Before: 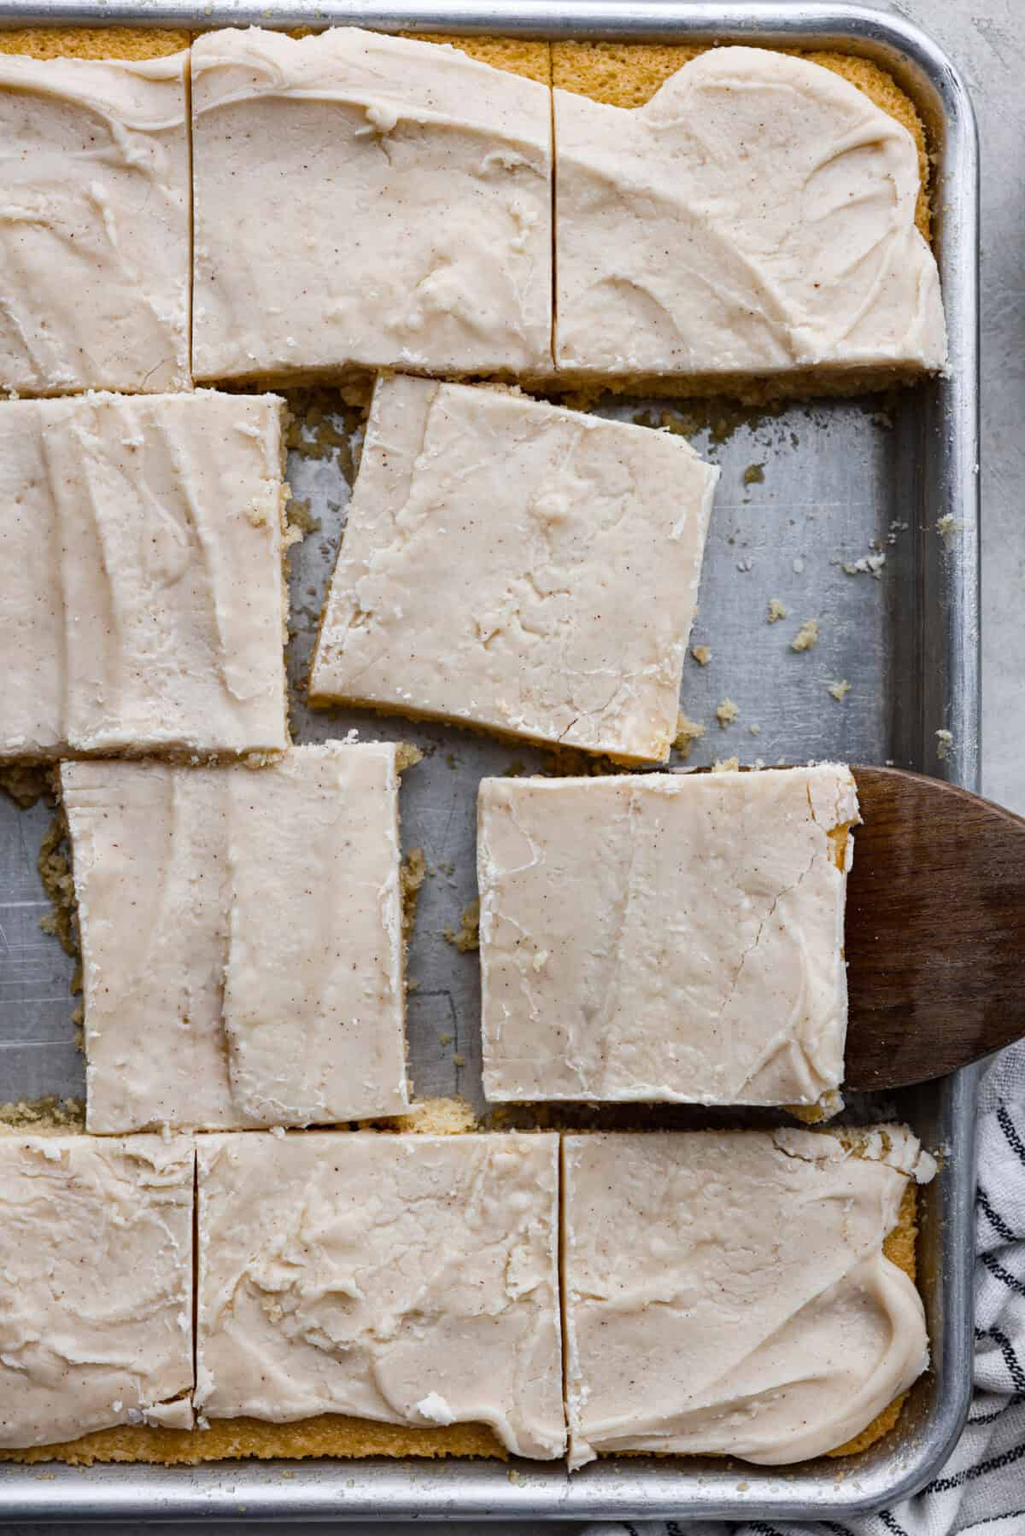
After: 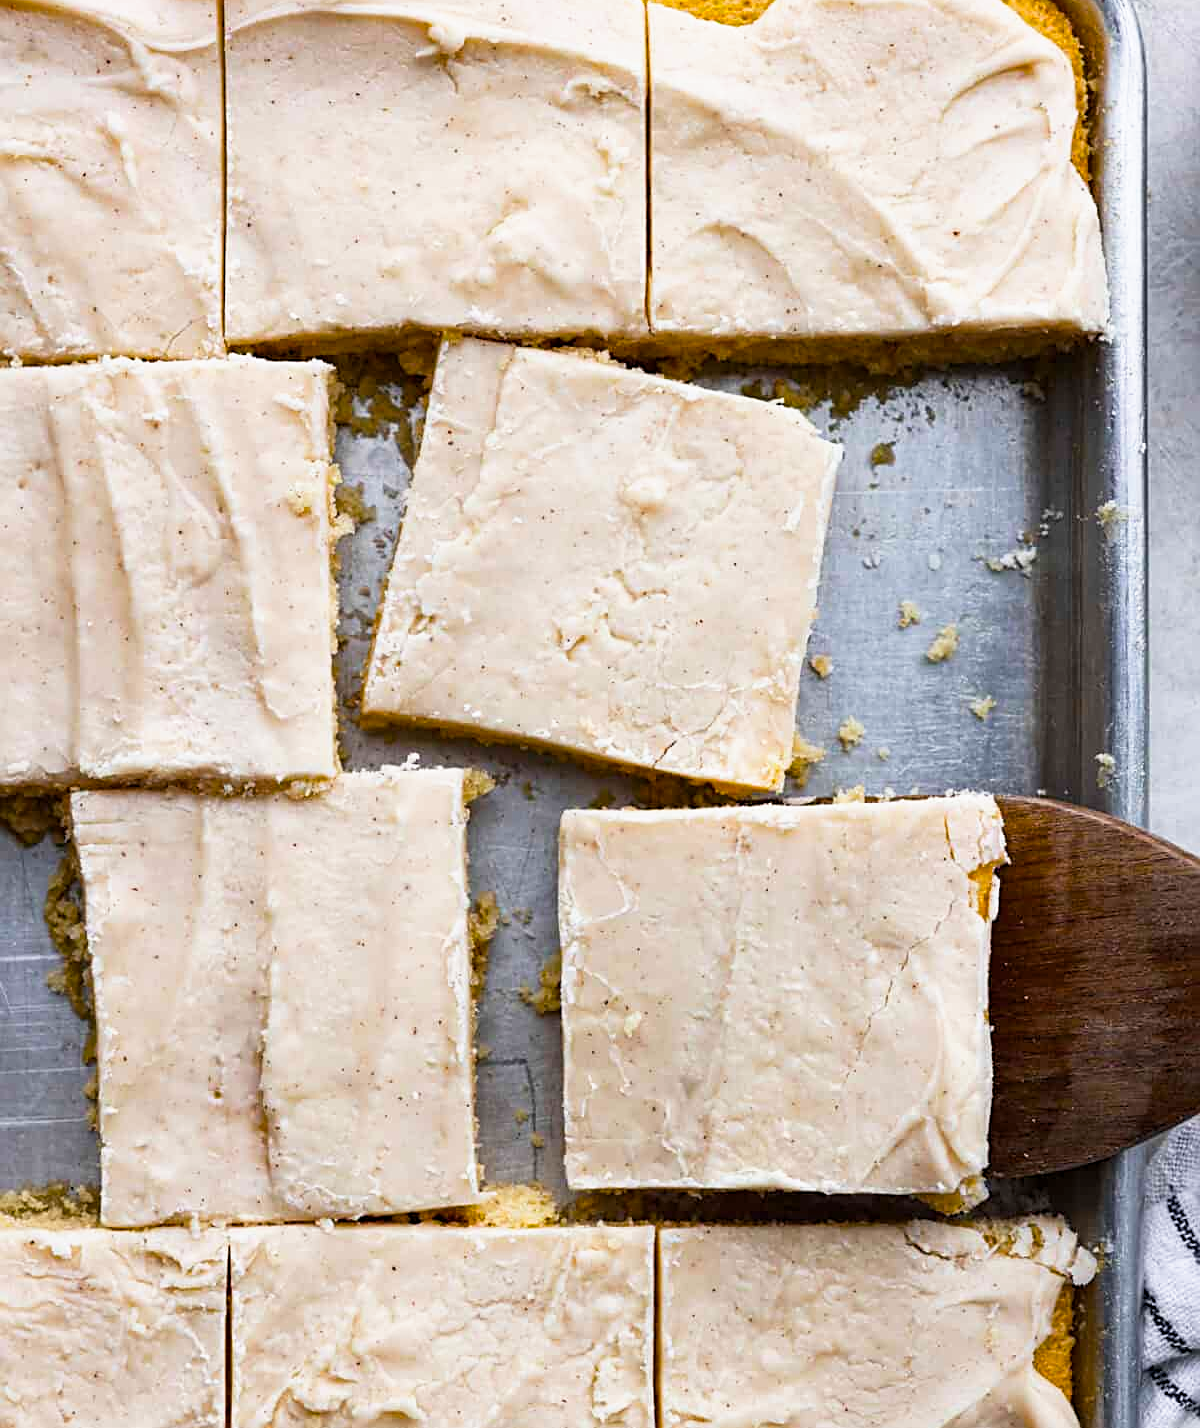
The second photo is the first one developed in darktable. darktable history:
base curve: curves: ch0 [(0, 0) (0.688, 0.865) (1, 1)], preserve colors none
crop and rotate: top 5.667%, bottom 14.937%
sharpen: on, module defaults
color balance rgb: perceptual saturation grading › global saturation 25%, global vibrance 20%
